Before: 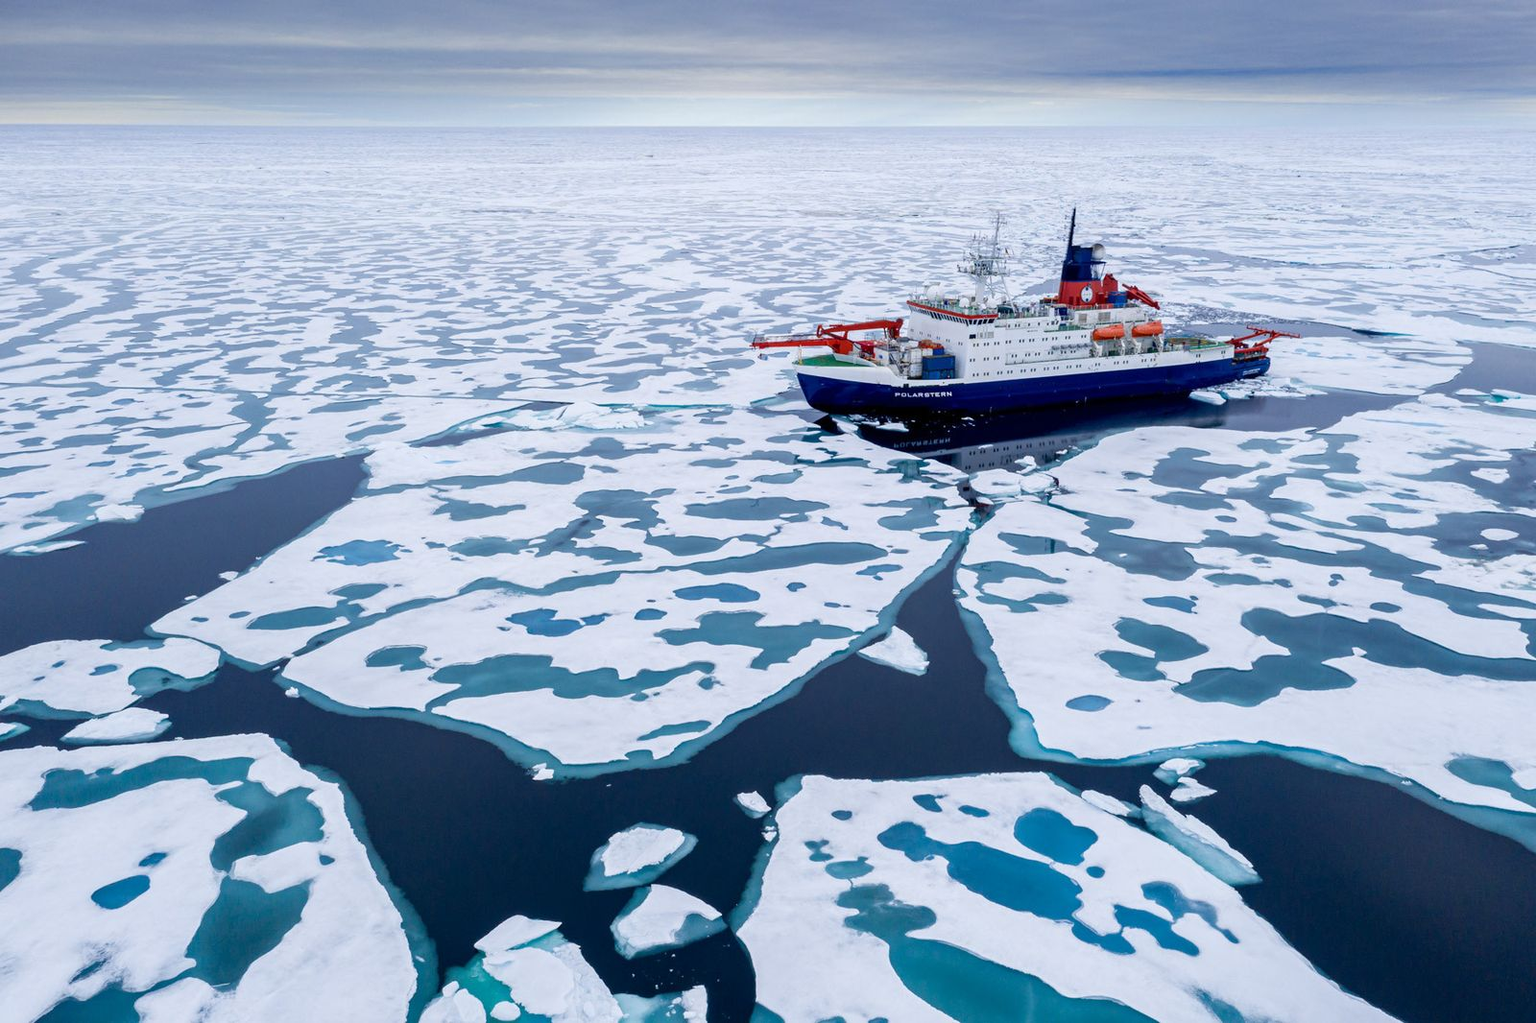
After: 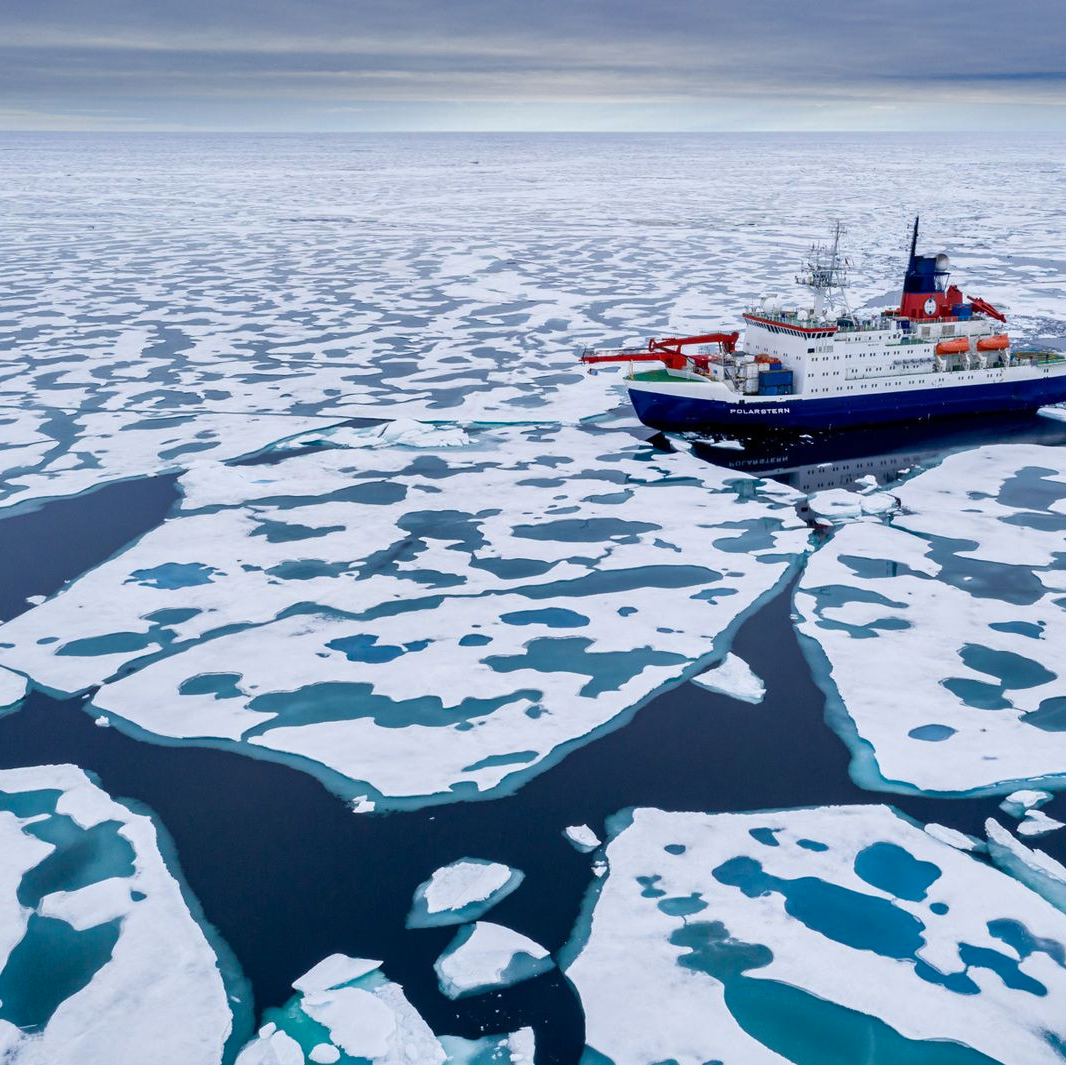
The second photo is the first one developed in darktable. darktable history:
crop and rotate: left 12.673%, right 20.66%
shadows and highlights: low approximation 0.01, soften with gaussian
